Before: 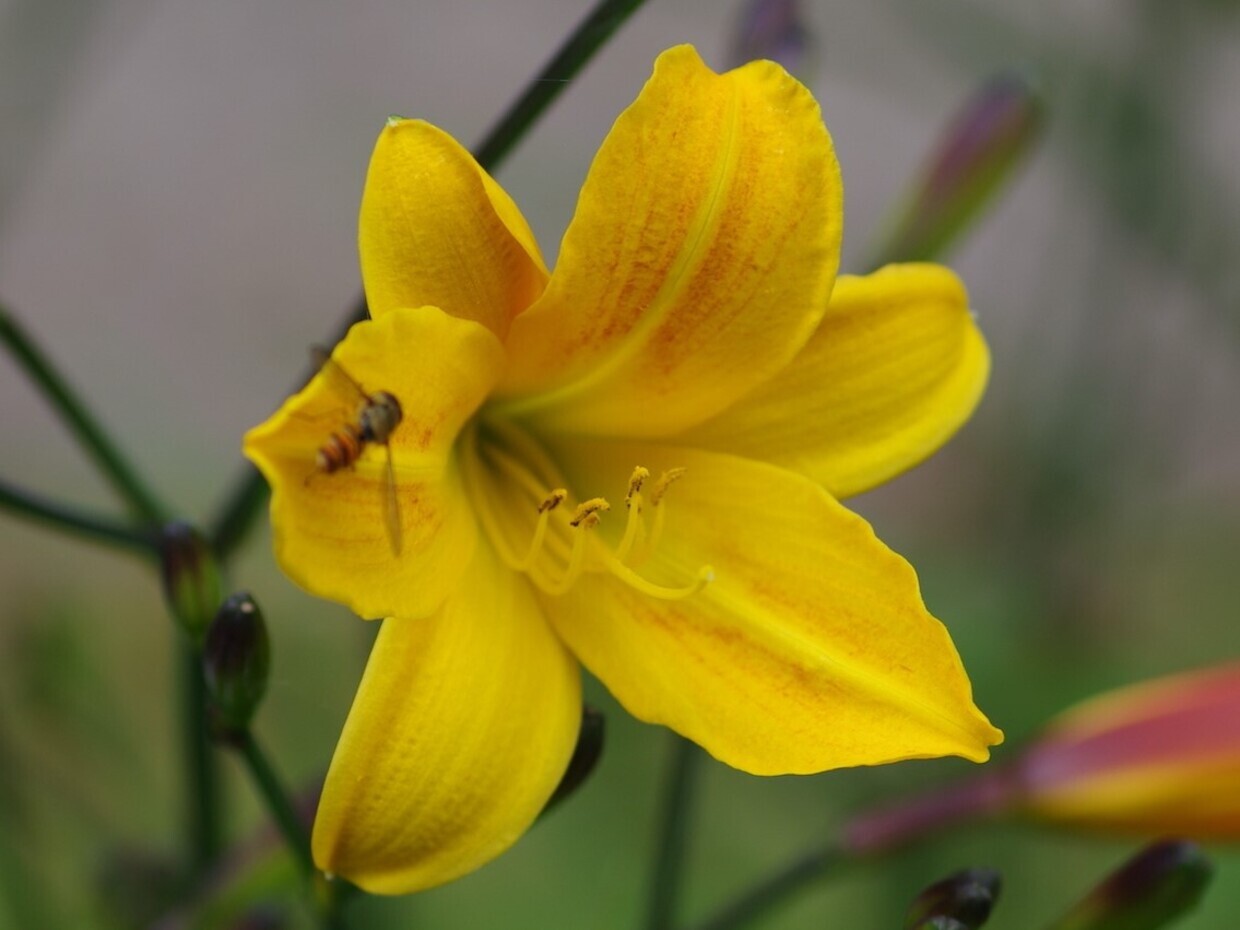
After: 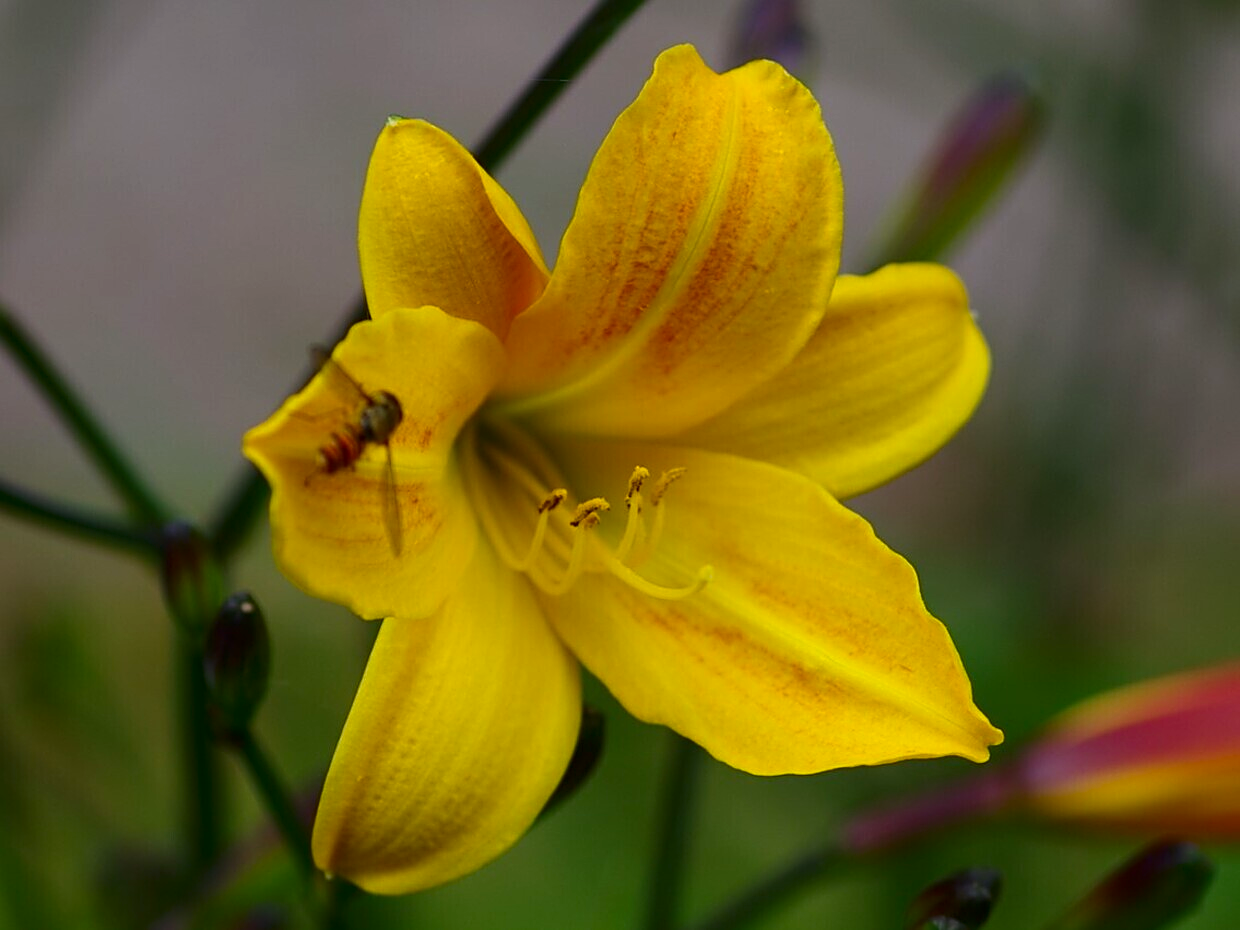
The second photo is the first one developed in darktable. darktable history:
contrast brightness saturation: contrast 0.12, brightness -0.12, saturation 0.2
sharpen: amount 0.6
